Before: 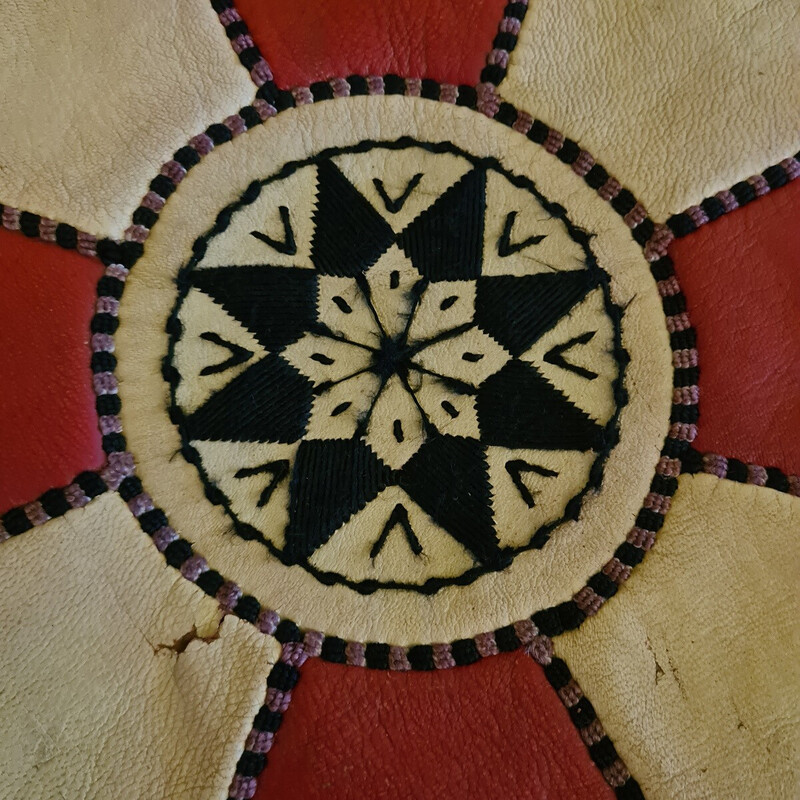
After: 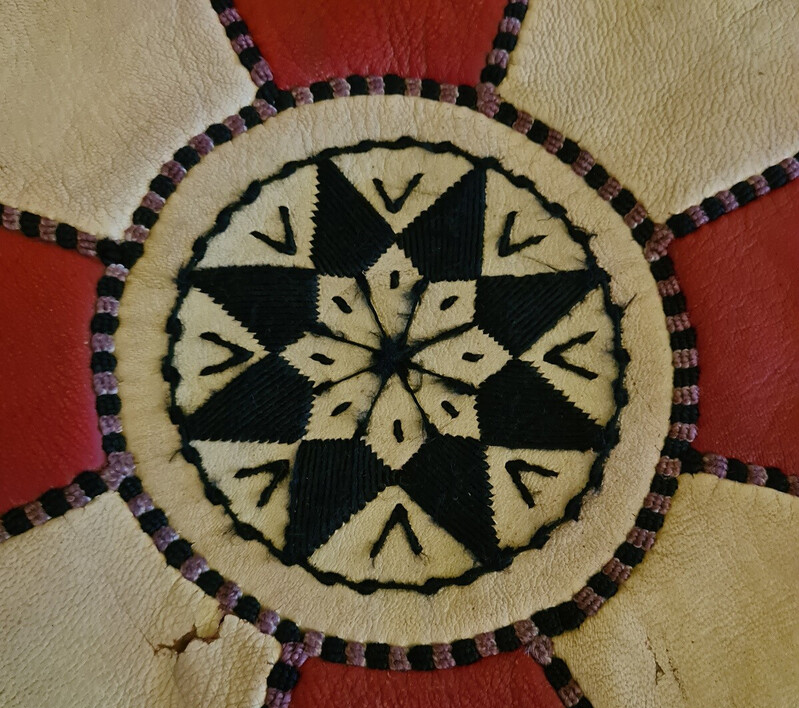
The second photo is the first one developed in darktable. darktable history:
crop and rotate: top 0%, bottom 11.488%
